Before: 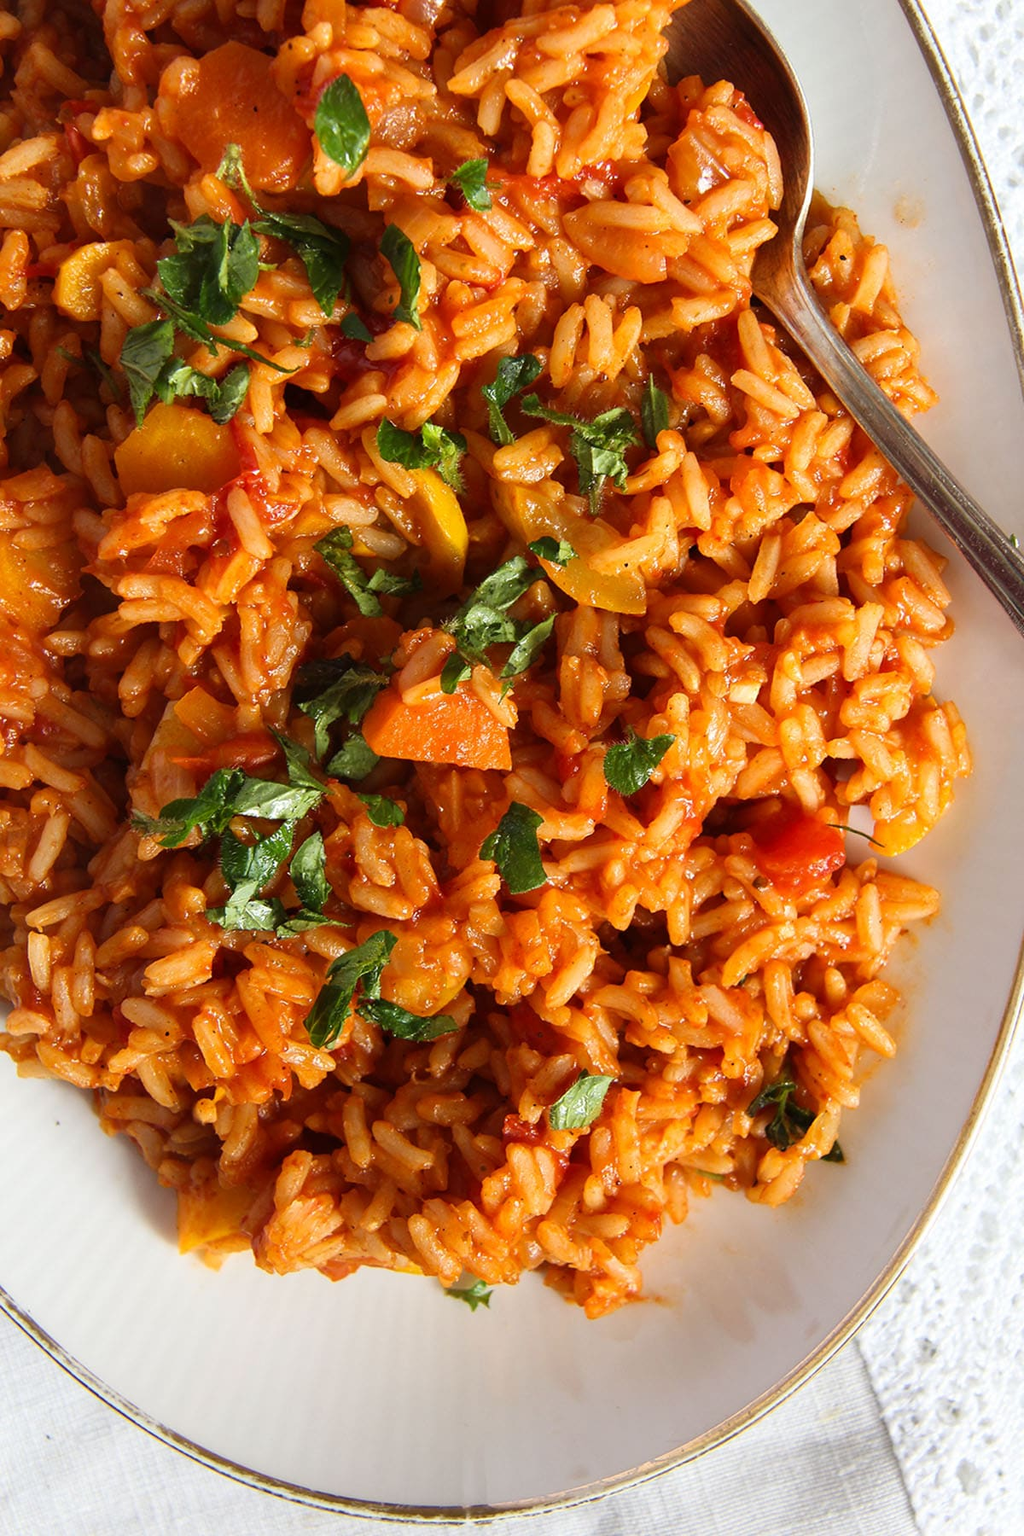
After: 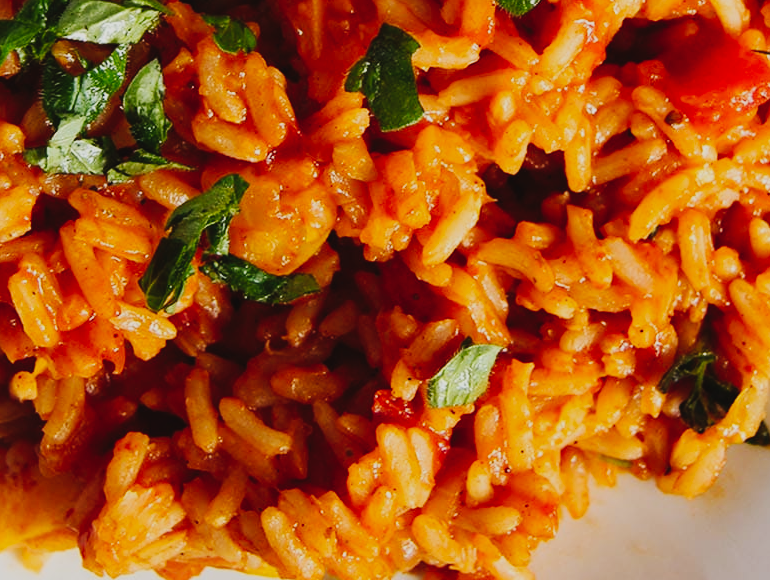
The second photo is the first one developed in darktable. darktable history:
crop: left 18.107%, top 50.928%, right 17.672%, bottom 16.796%
exposure: exposure -0.573 EV, compensate exposure bias true, compensate highlight preservation false
tone curve: curves: ch0 [(0, 0.03) (0.113, 0.087) (0.207, 0.184) (0.515, 0.612) (0.712, 0.793) (1, 0.946)]; ch1 [(0, 0) (0.172, 0.123) (0.317, 0.279) (0.414, 0.382) (0.476, 0.479) (0.505, 0.498) (0.534, 0.534) (0.621, 0.65) (0.709, 0.764) (1, 1)]; ch2 [(0, 0) (0.411, 0.424) (0.505, 0.505) (0.521, 0.524) (0.537, 0.57) (0.65, 0.699) (1, 1)], preserve colors none
